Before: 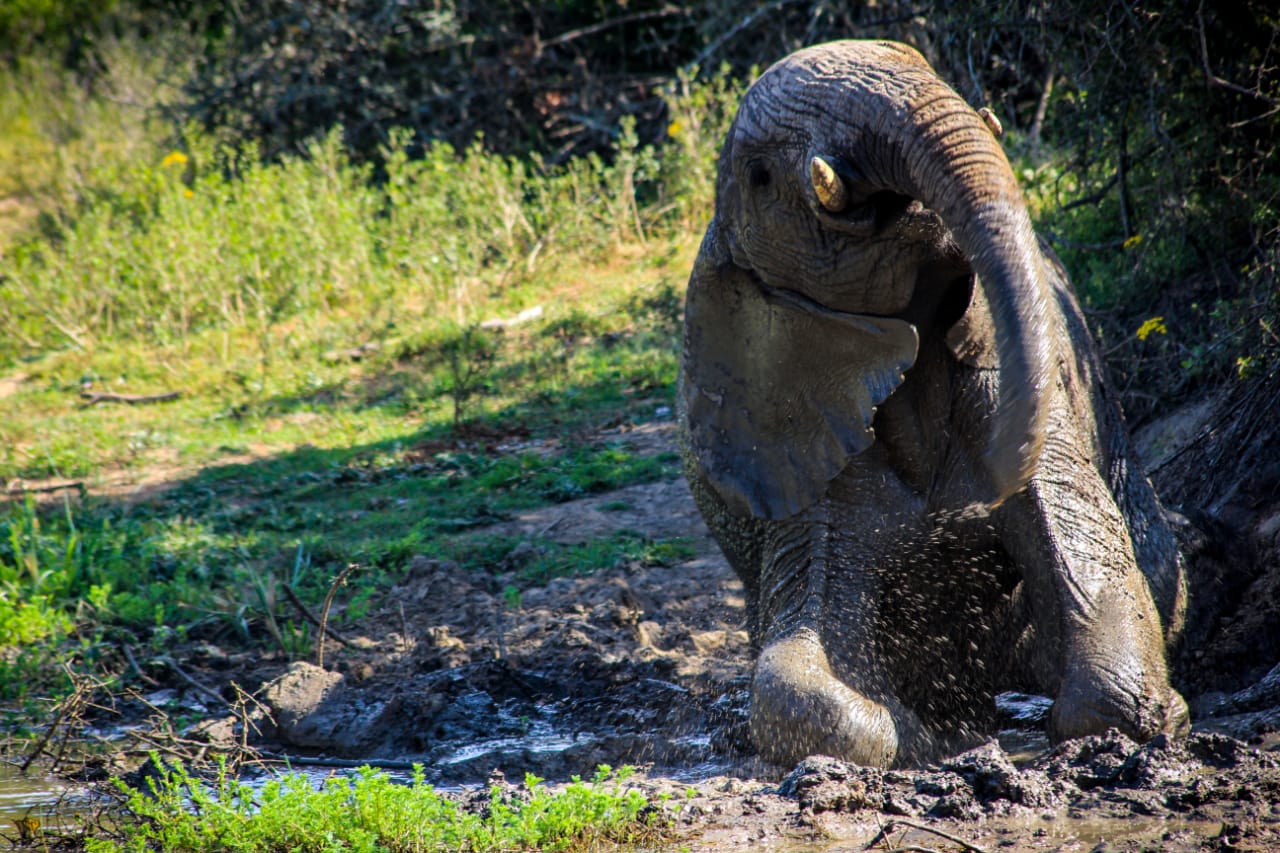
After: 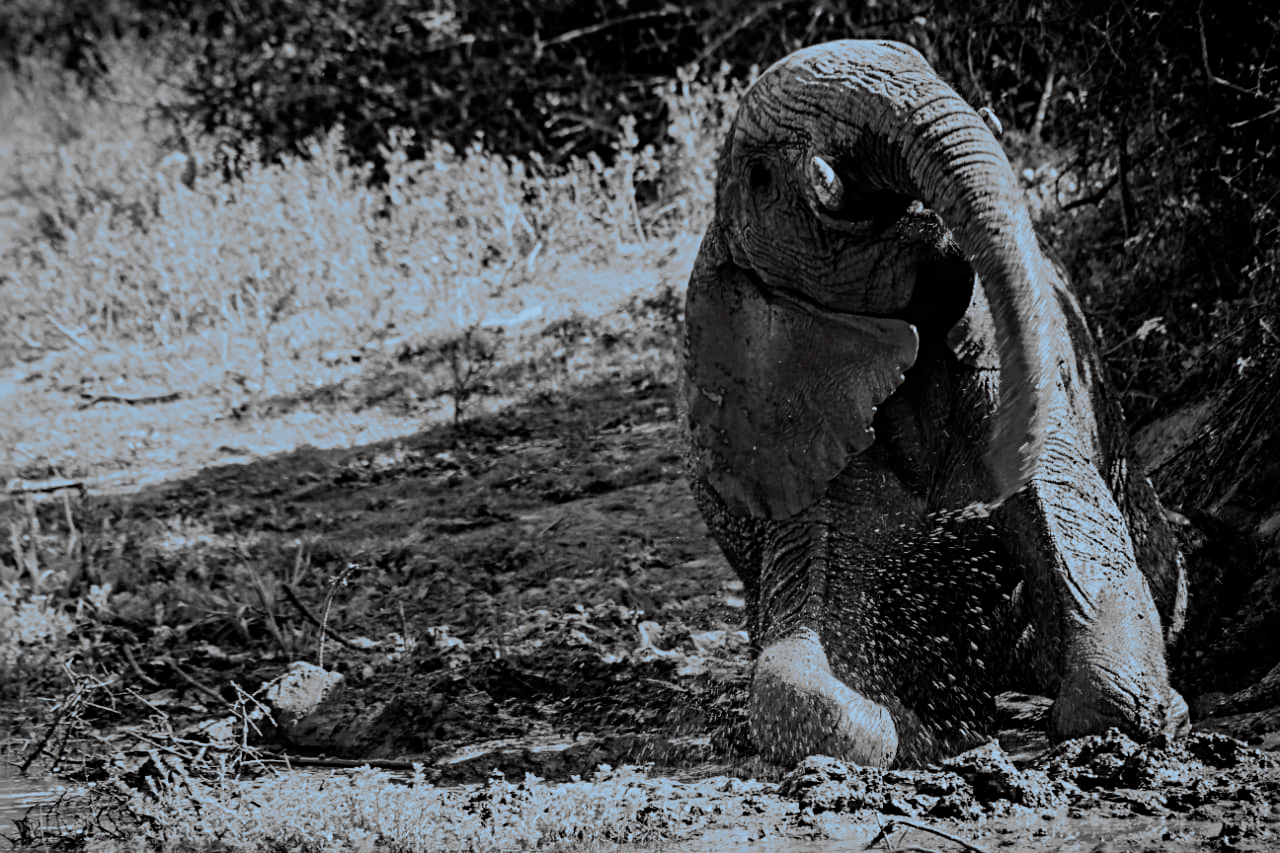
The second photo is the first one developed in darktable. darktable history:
monochrome: a -74.22, b 78.2
sharpen: radius 4.883
filmic rgb: black relative exposure -7.65 EV, white relative exposure 4.56 EV, hardness 3.61
split-toning: shadows › hue 351.18°, shadows › saturation 0.86, highlights › hue 218.82°, highlights › saturation 0.73, balance -19.167
